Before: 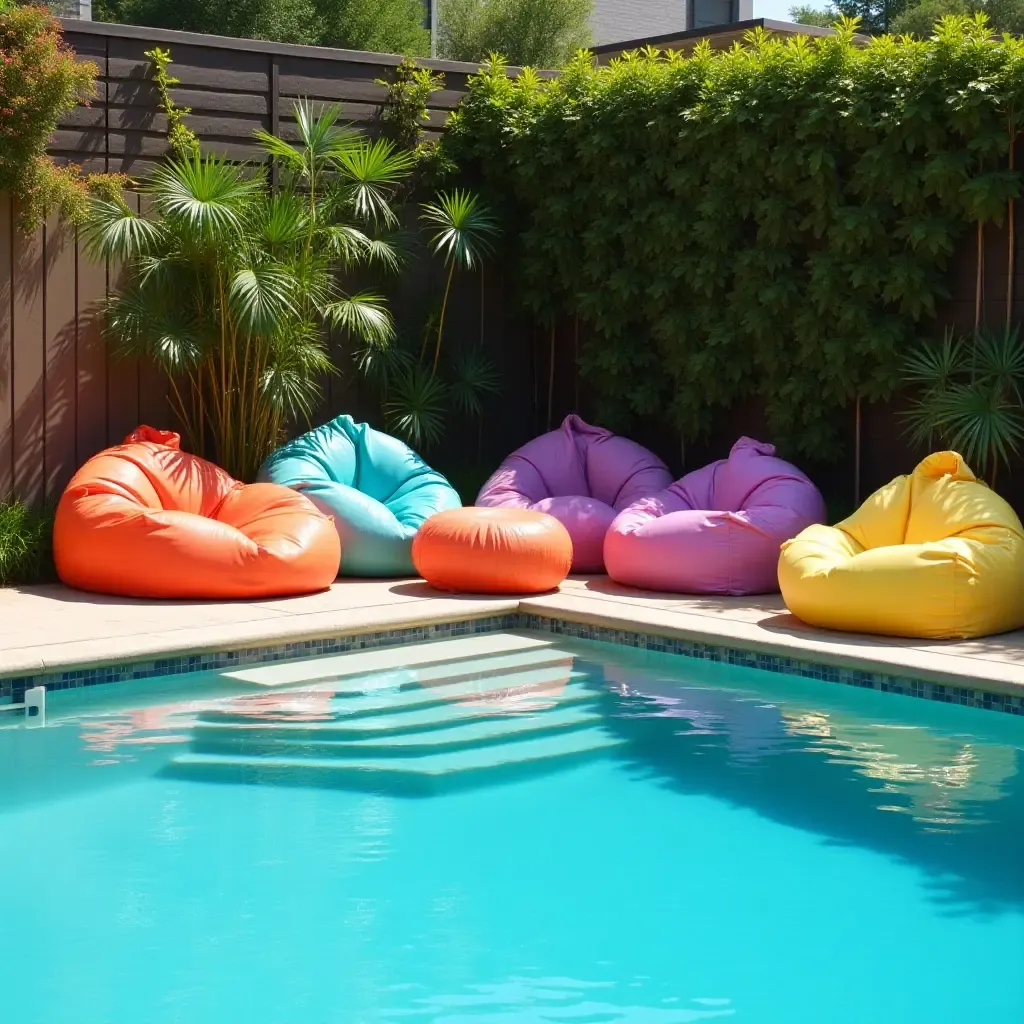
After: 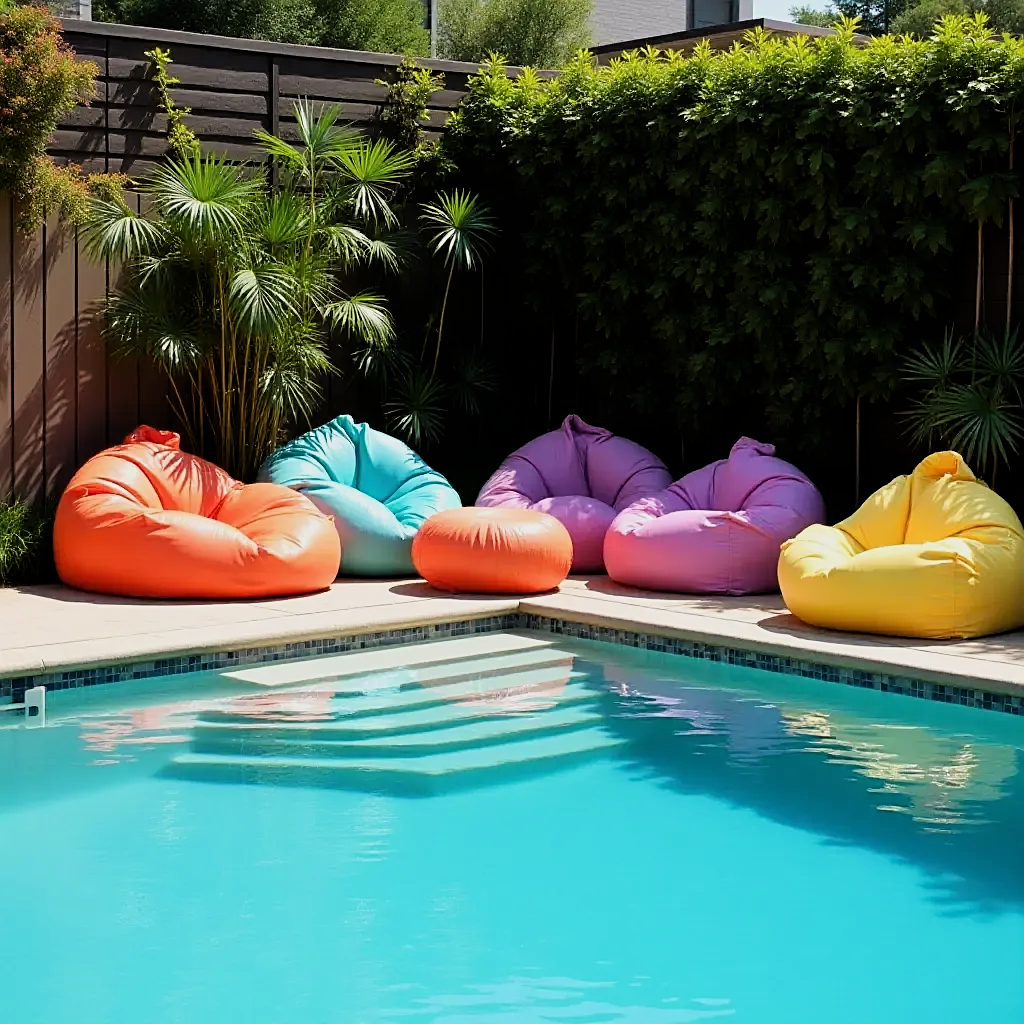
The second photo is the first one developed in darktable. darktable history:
filmic rgb: black relative exposure -11.8 EV, white relative exposure 5.43 EV, threshold 3.05 EV, hardness 4.49, latitude 49.33%, contrast 1.141, enable highlight reconstruction true
sharpen: on, module defaults
